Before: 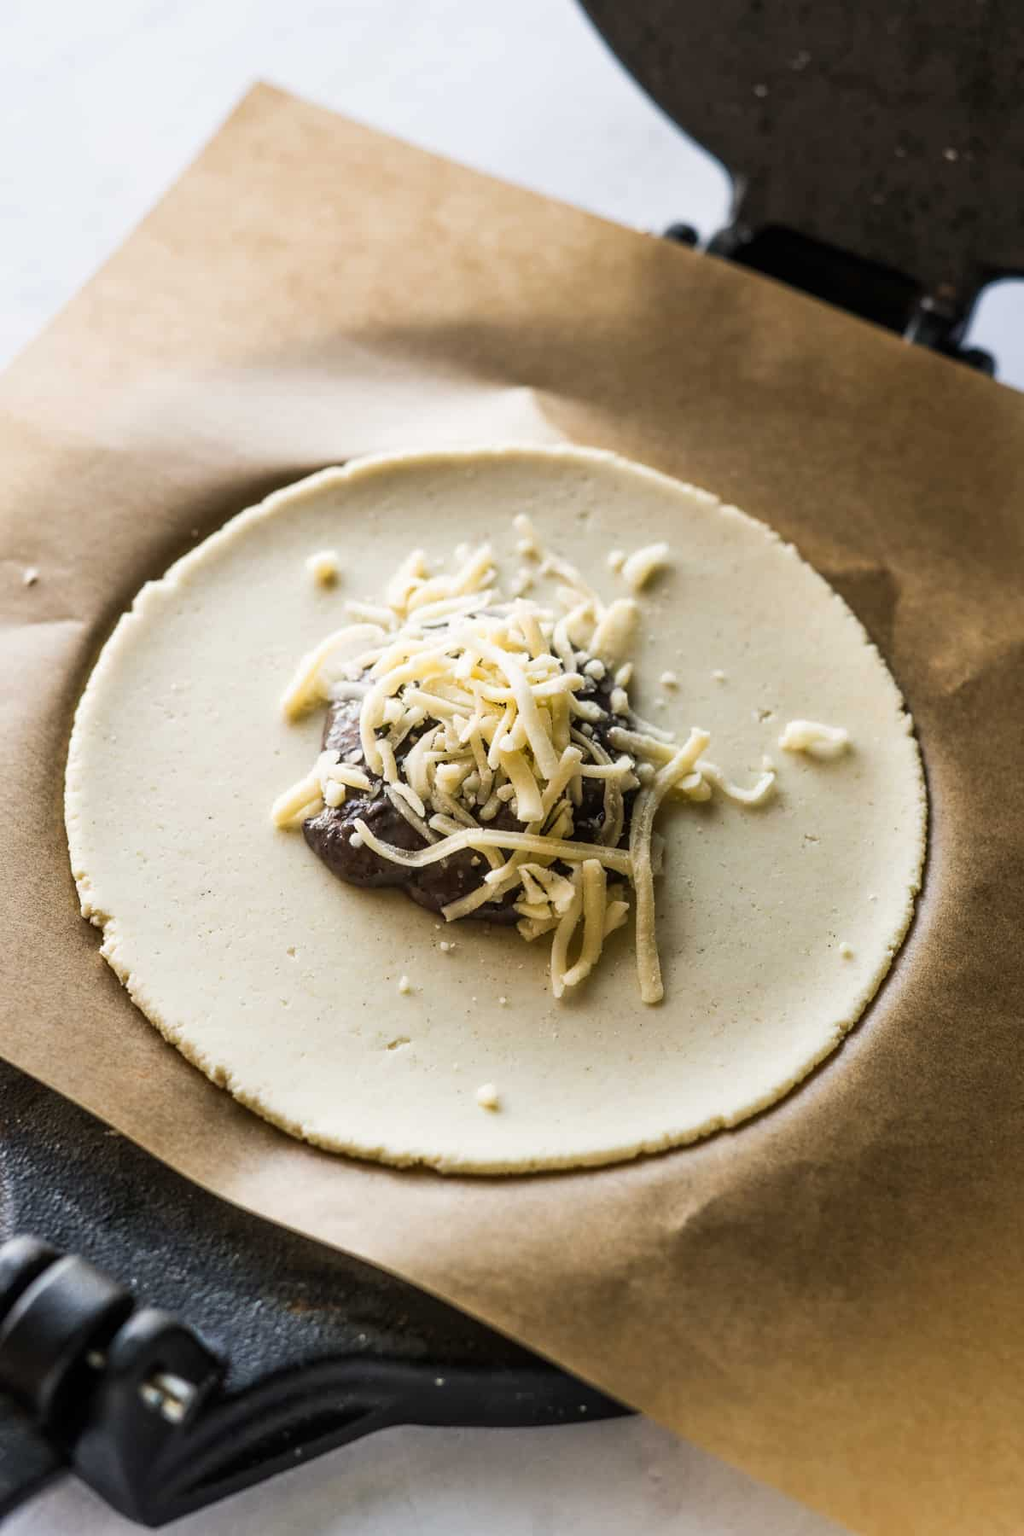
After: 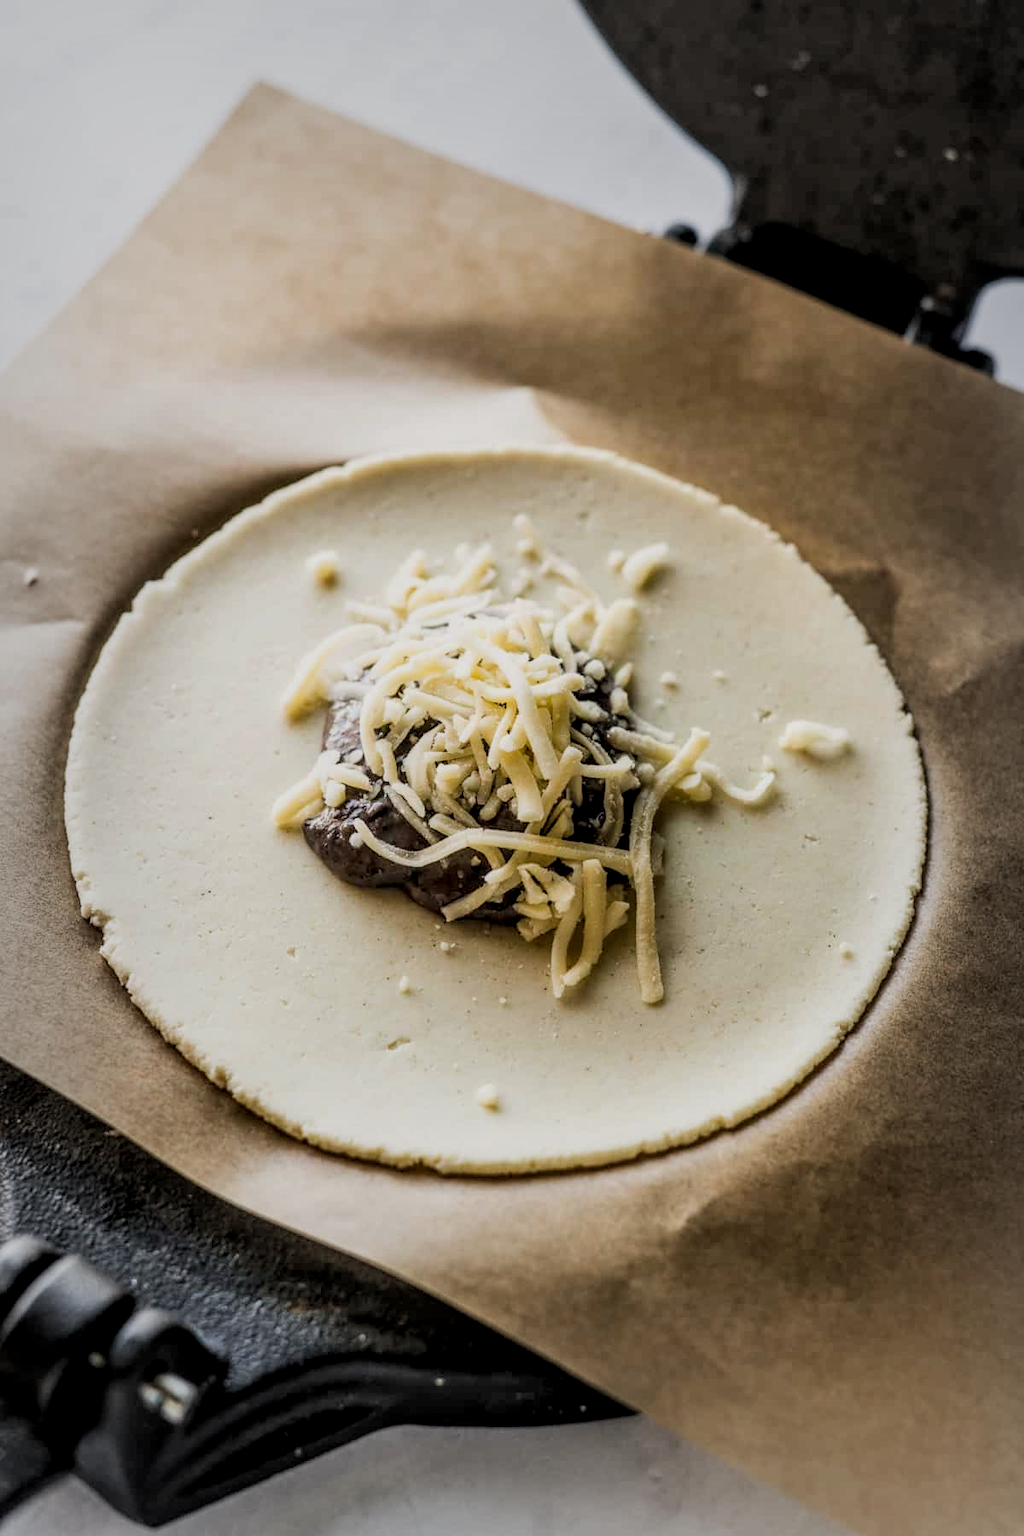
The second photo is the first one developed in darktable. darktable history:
vignetting: fall-off start 53.44%, brightness -0.199, automatic ratio true, width/height ratio 1.315, shape 0.22, unbound false
filmic rgb: middle gray luminance 18.41%, black relative exposure -8.98 EV, white relative exposure 3.72 EV, target black luminance 0%, hardness 4.87, latitude 67.74%, contrast 0.945, highlights saturation mix 20.15%, shadows ↔ highlights balance 20.94%
local contrast: detail 130%
